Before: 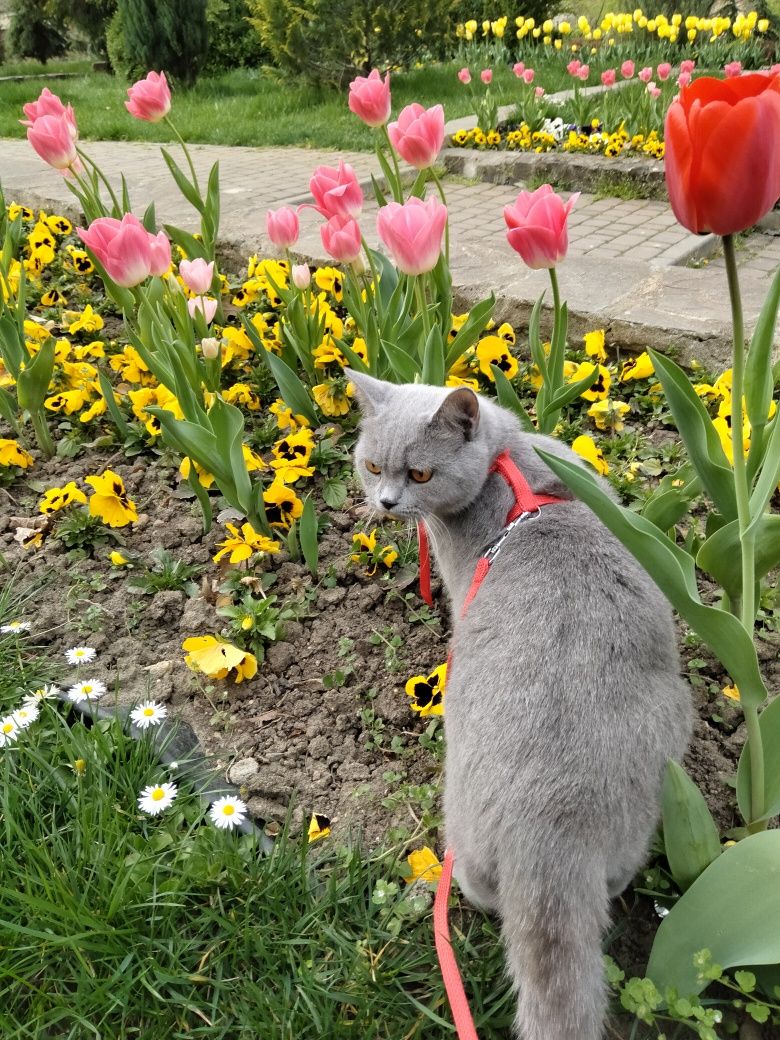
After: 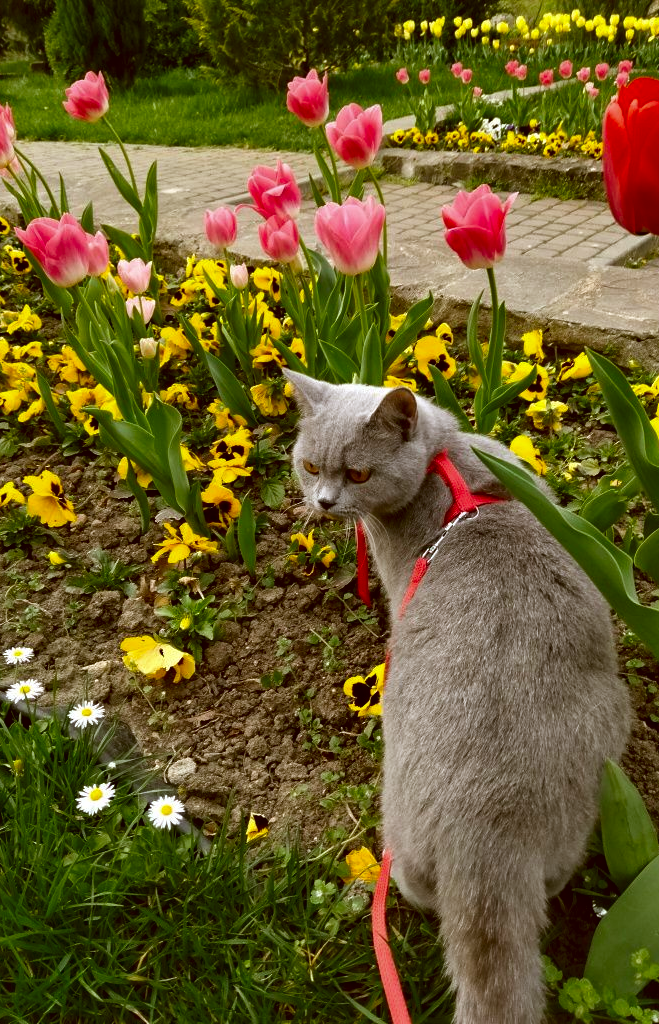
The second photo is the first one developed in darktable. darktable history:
color correction: highlights a* -0.426, highlights b* 0.152, shadows a* 5.08, shadows b* 20.57
crop: left 8.04%, right 7.46%
tone equalizer: on, module defaults
contrast brightness saturation: brightness -0.247, saturation 0.199
